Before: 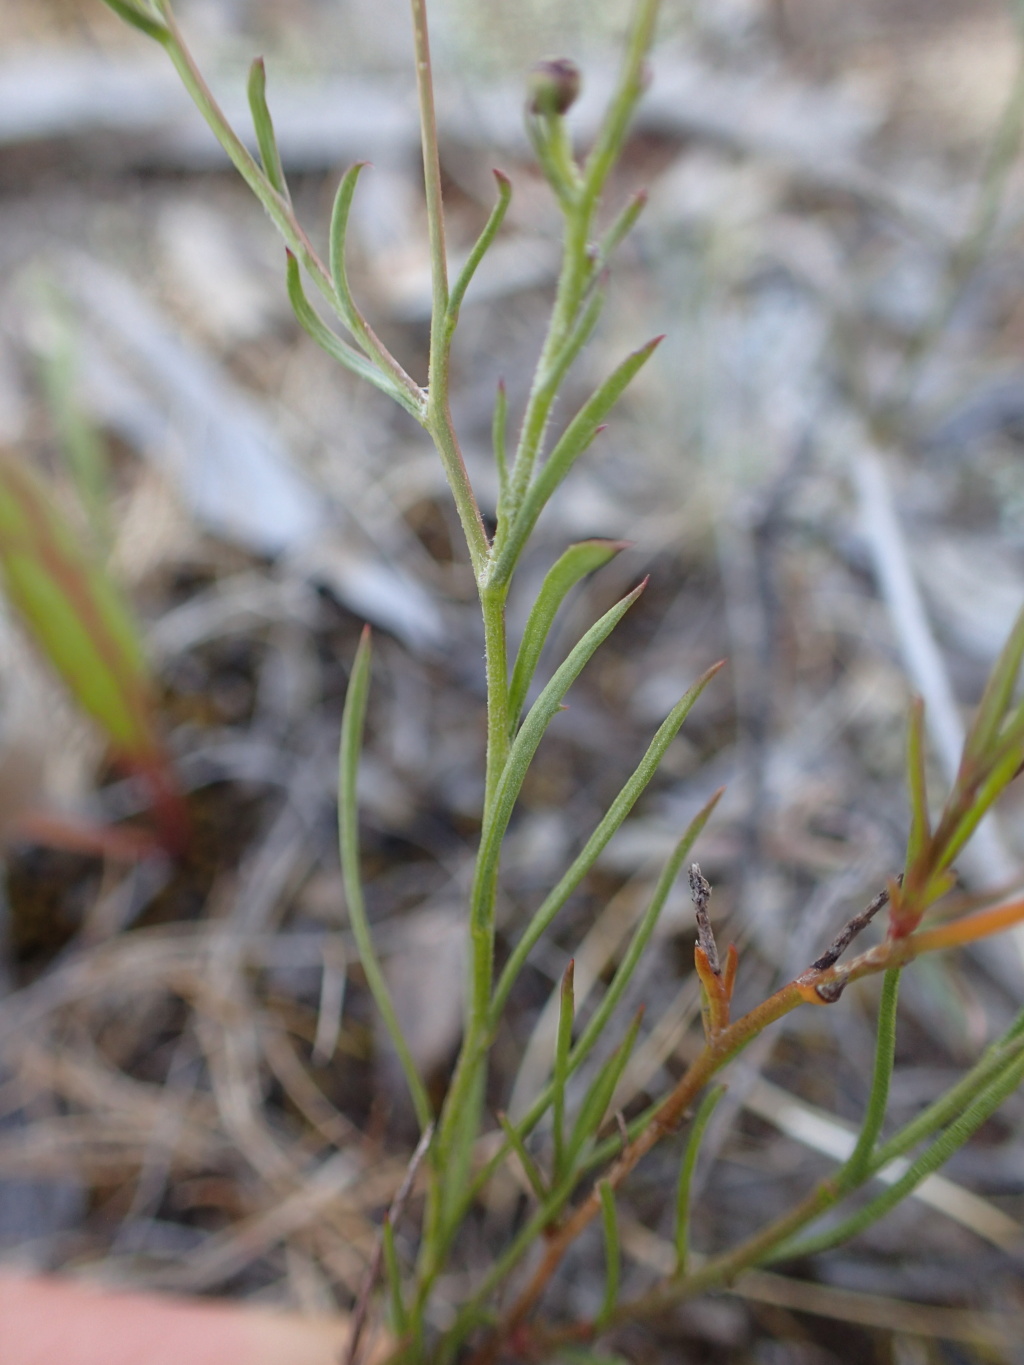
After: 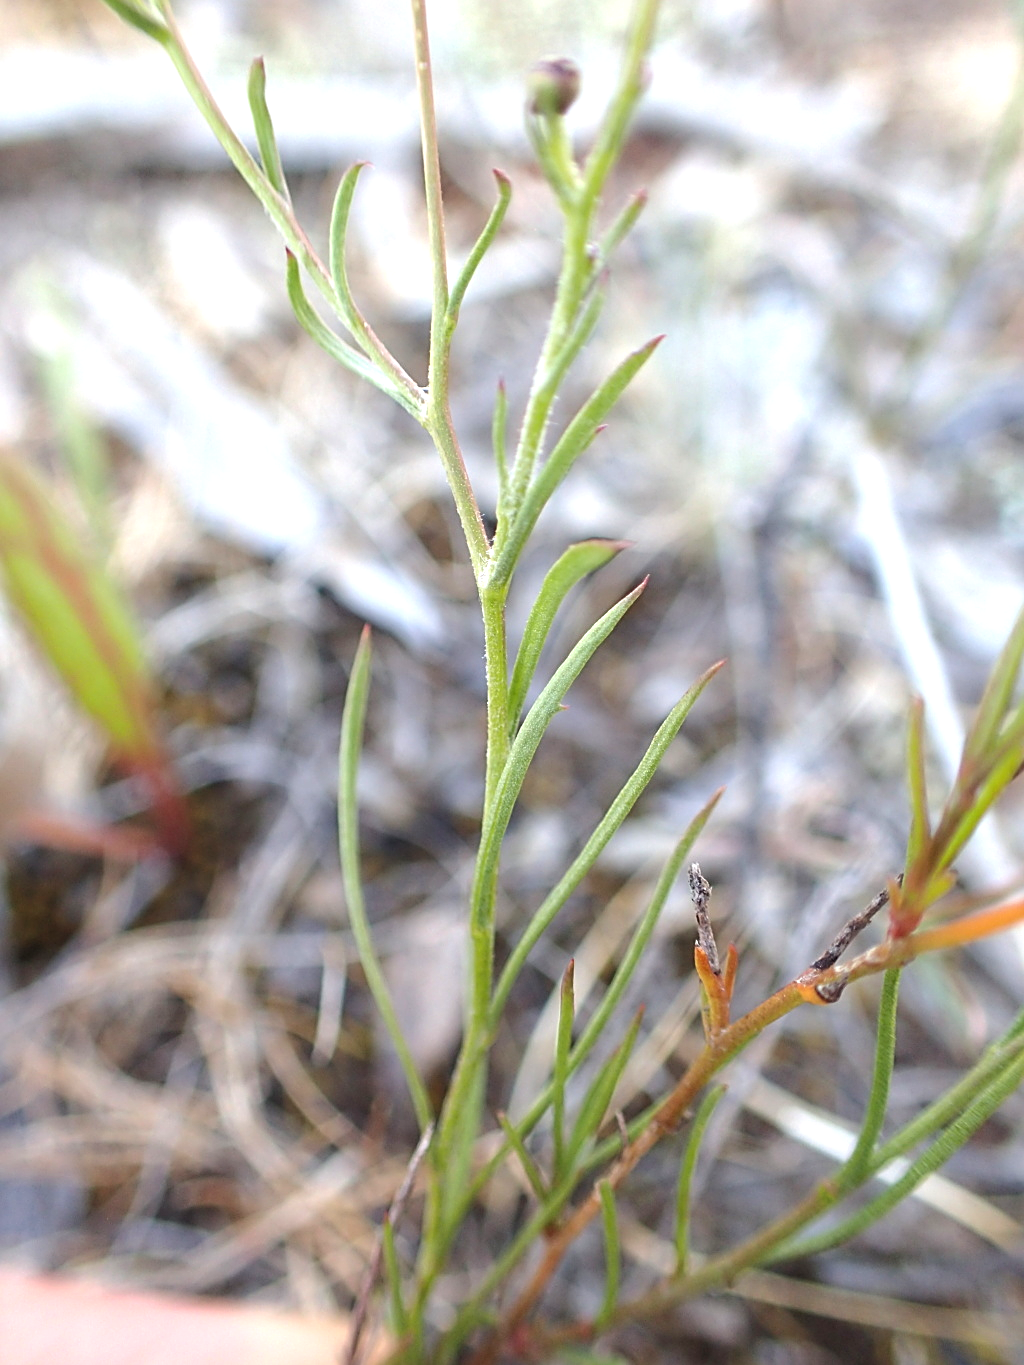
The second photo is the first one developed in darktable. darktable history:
sharpen: on, module defaults
exposure: black level correction 0, exposure 1 EV, compensate highlight preservation false
